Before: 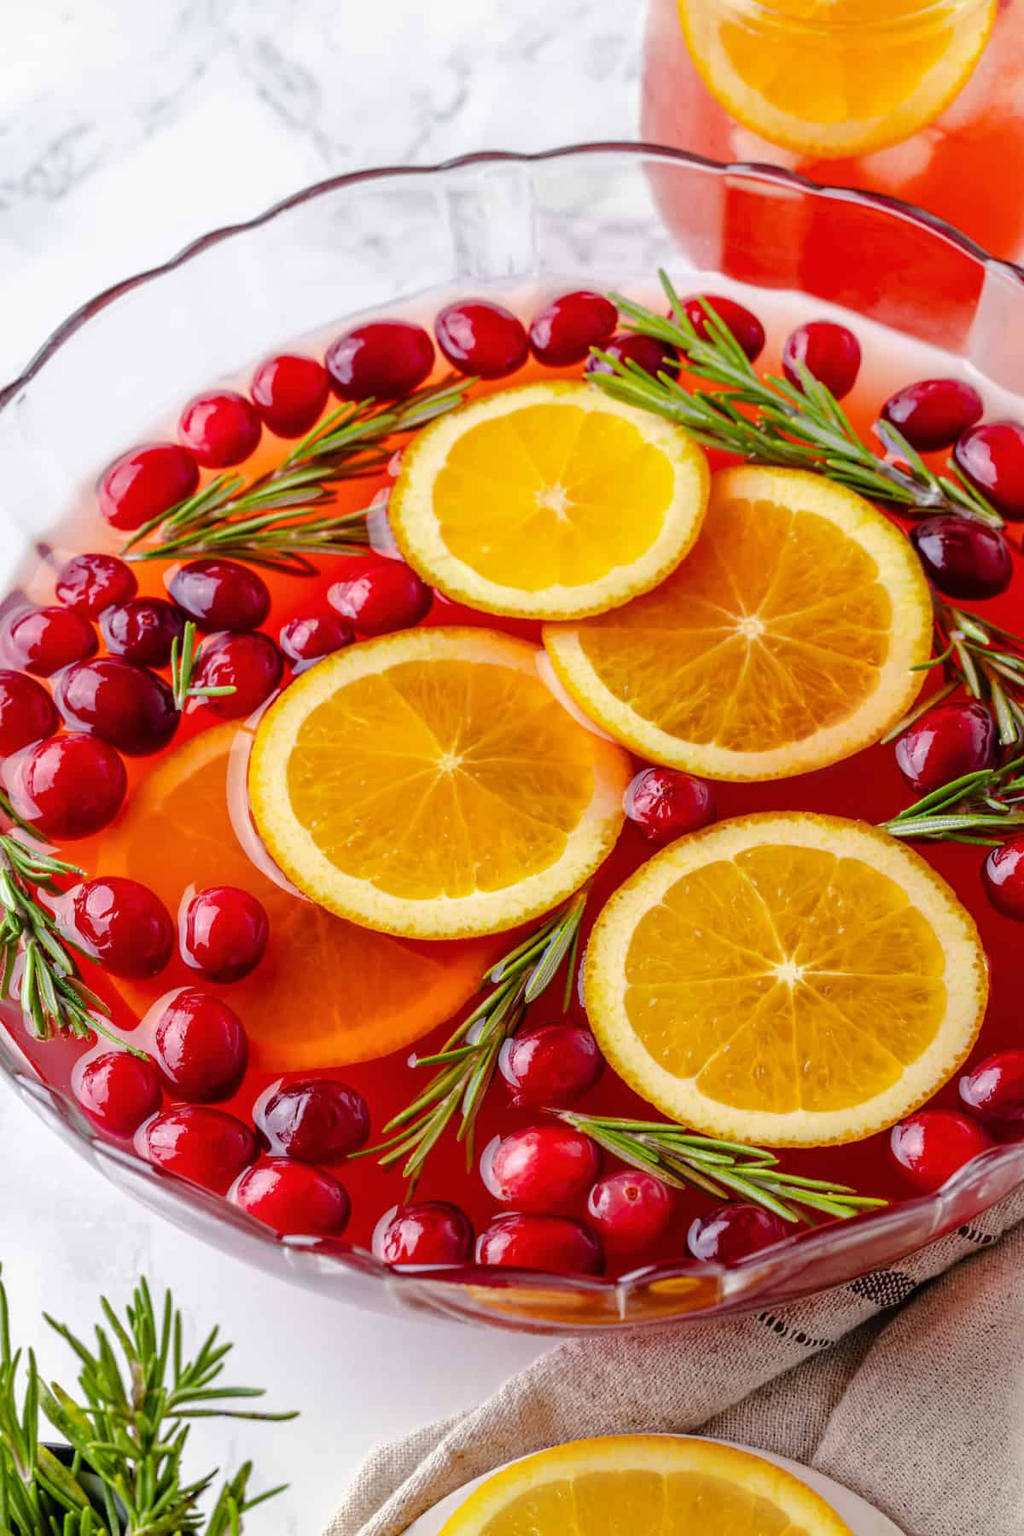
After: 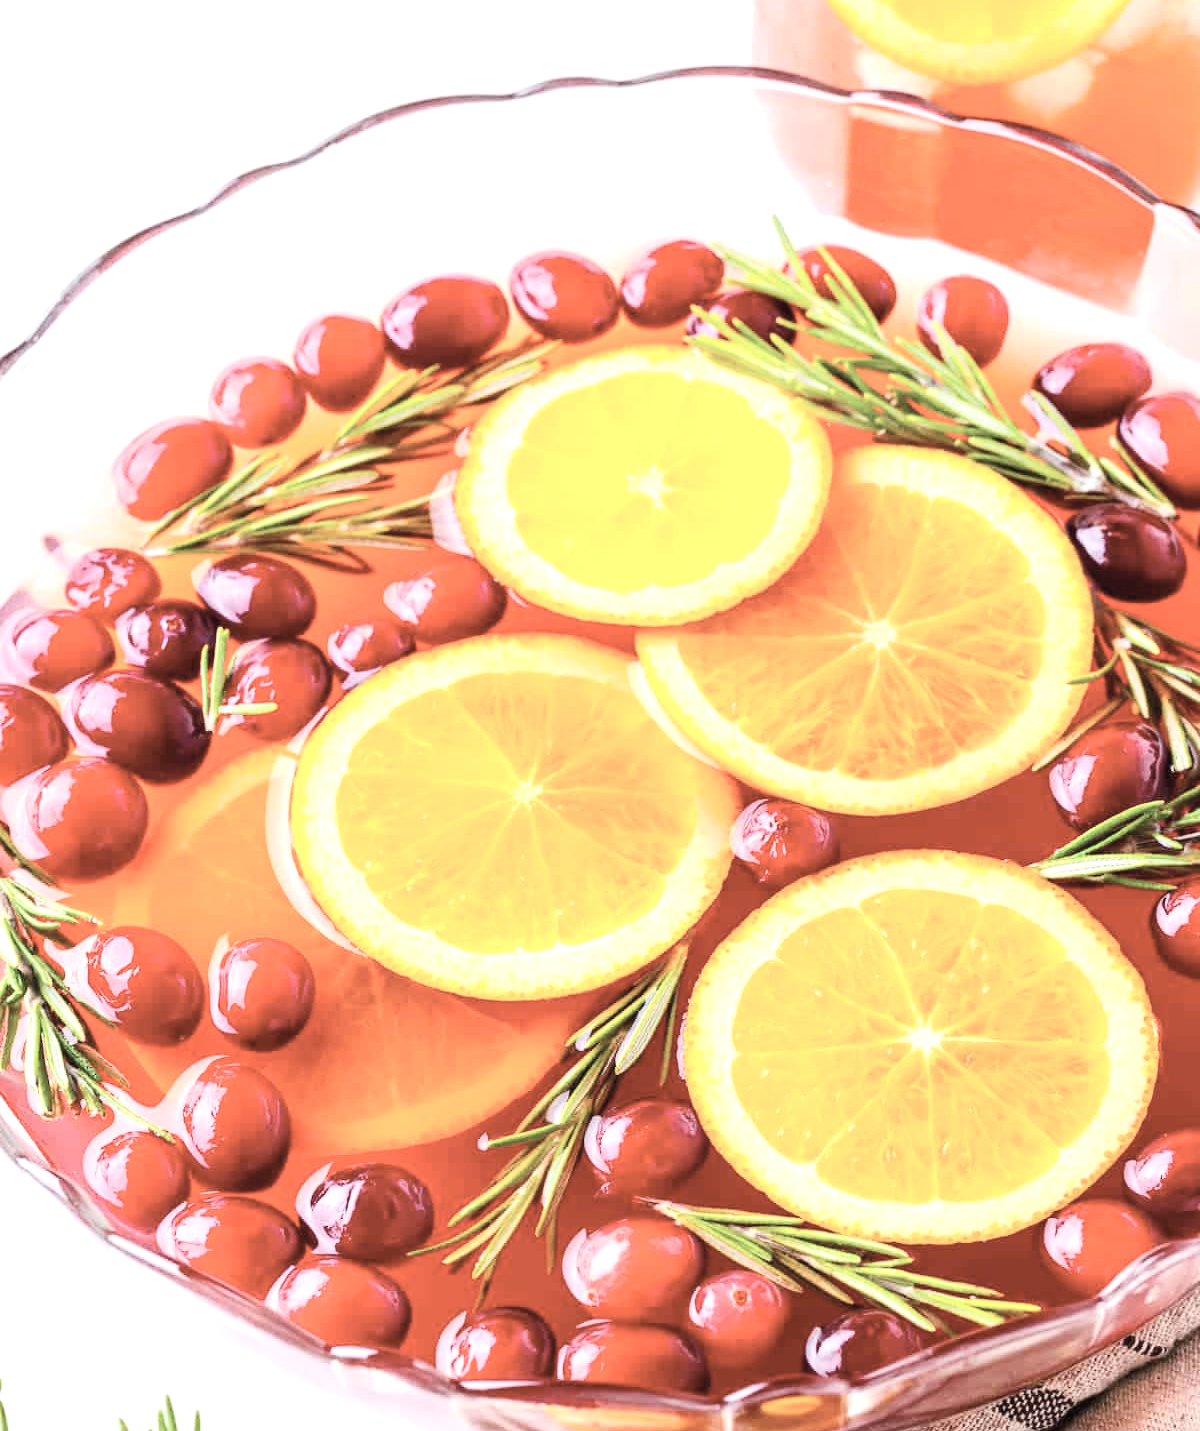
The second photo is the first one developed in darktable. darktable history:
exposure: black level correction 0, exposure 1.096 EV, compensate exposure bias true, compensate highlight preservation false
crop and rotate: top 5.659%, bottom 14.795%
color correction: highlights b* 0.04, saturation 0.534
contrast brightness saturation: contrast 0.204, brightness 0.162, saturation 0.215
